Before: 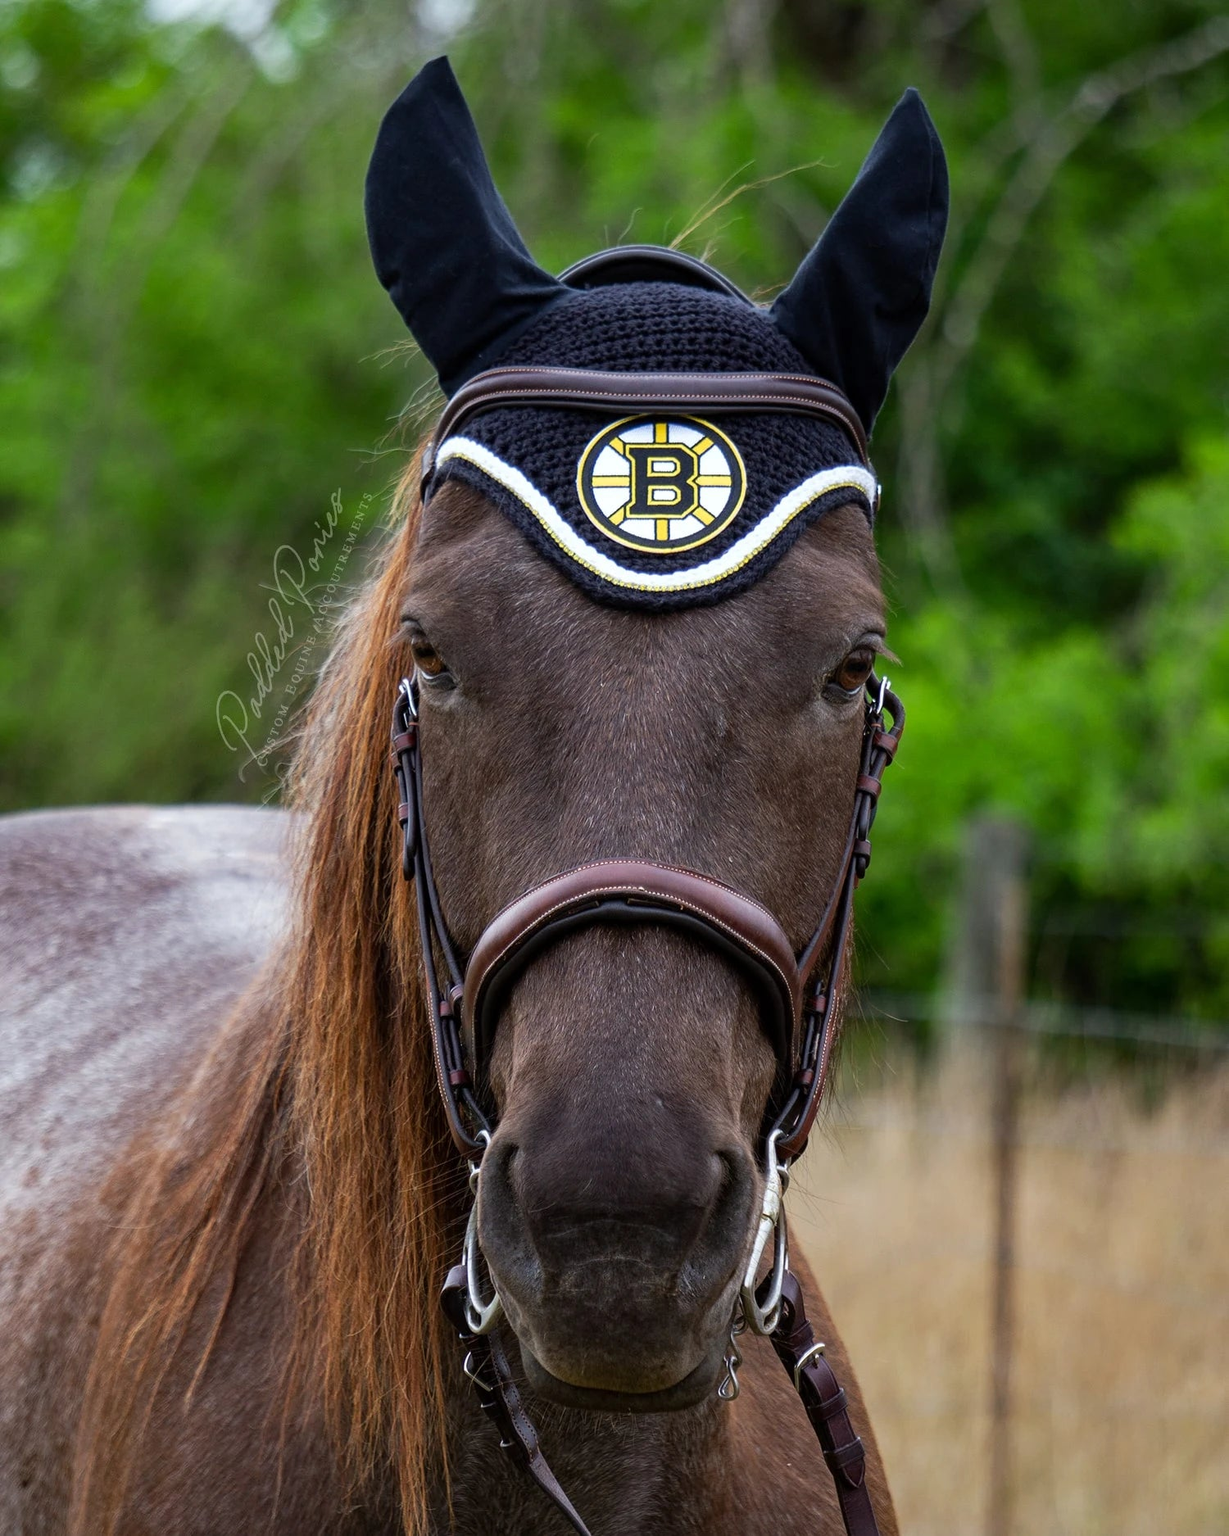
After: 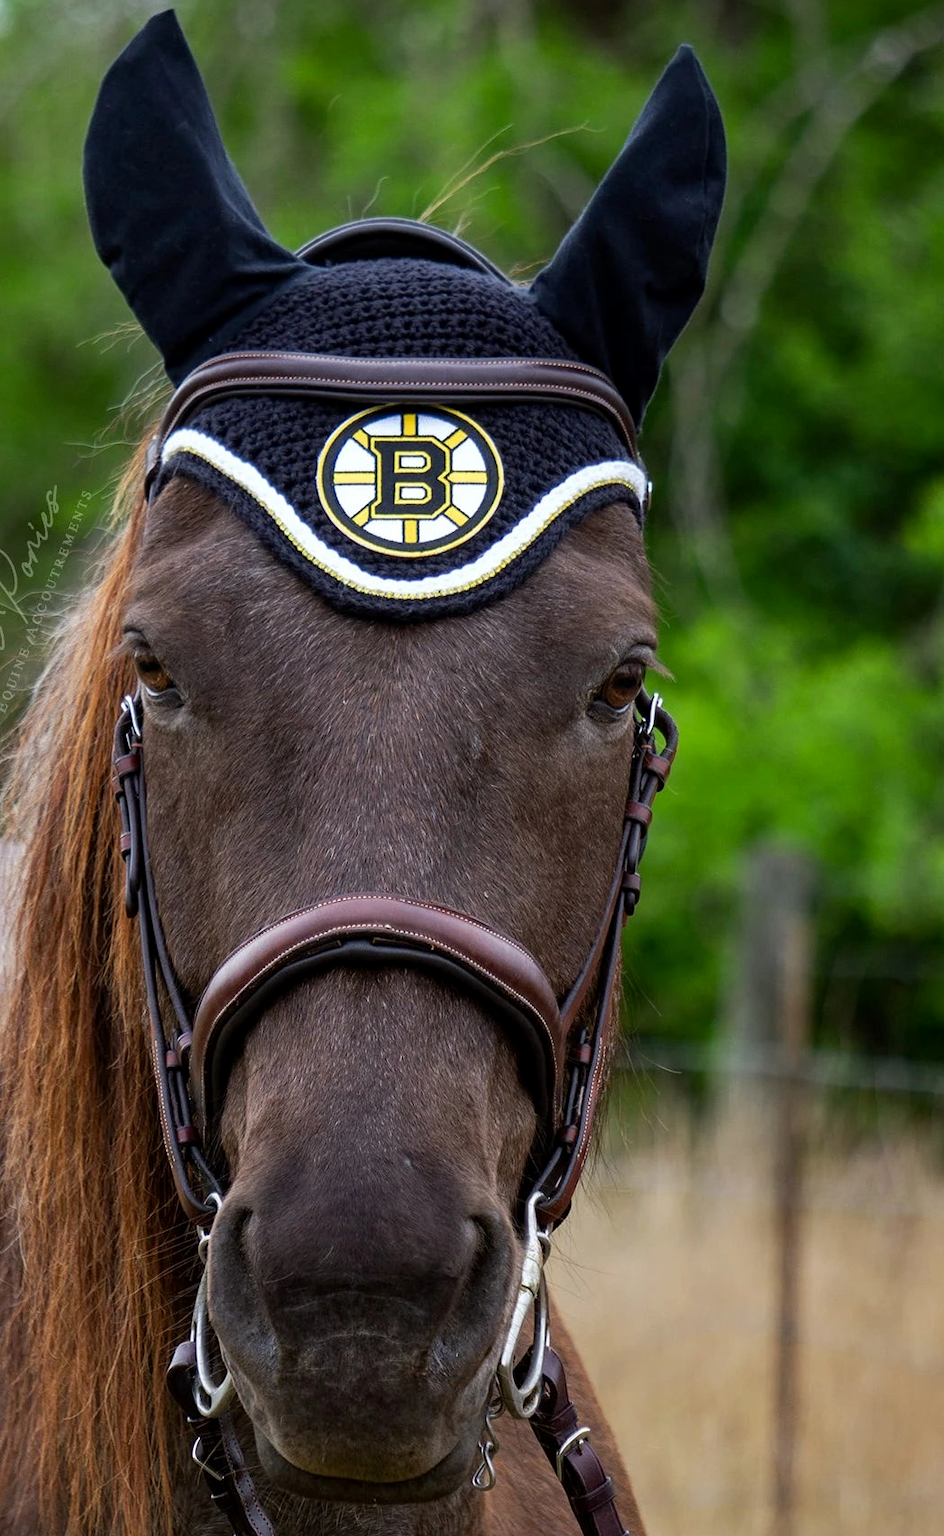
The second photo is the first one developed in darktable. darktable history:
exposure: black level correction 0.001, compensate highlight preservation false
crop and rotate: left 23.599%, top 3.142%, right 6.555%, bottom 6.058%
